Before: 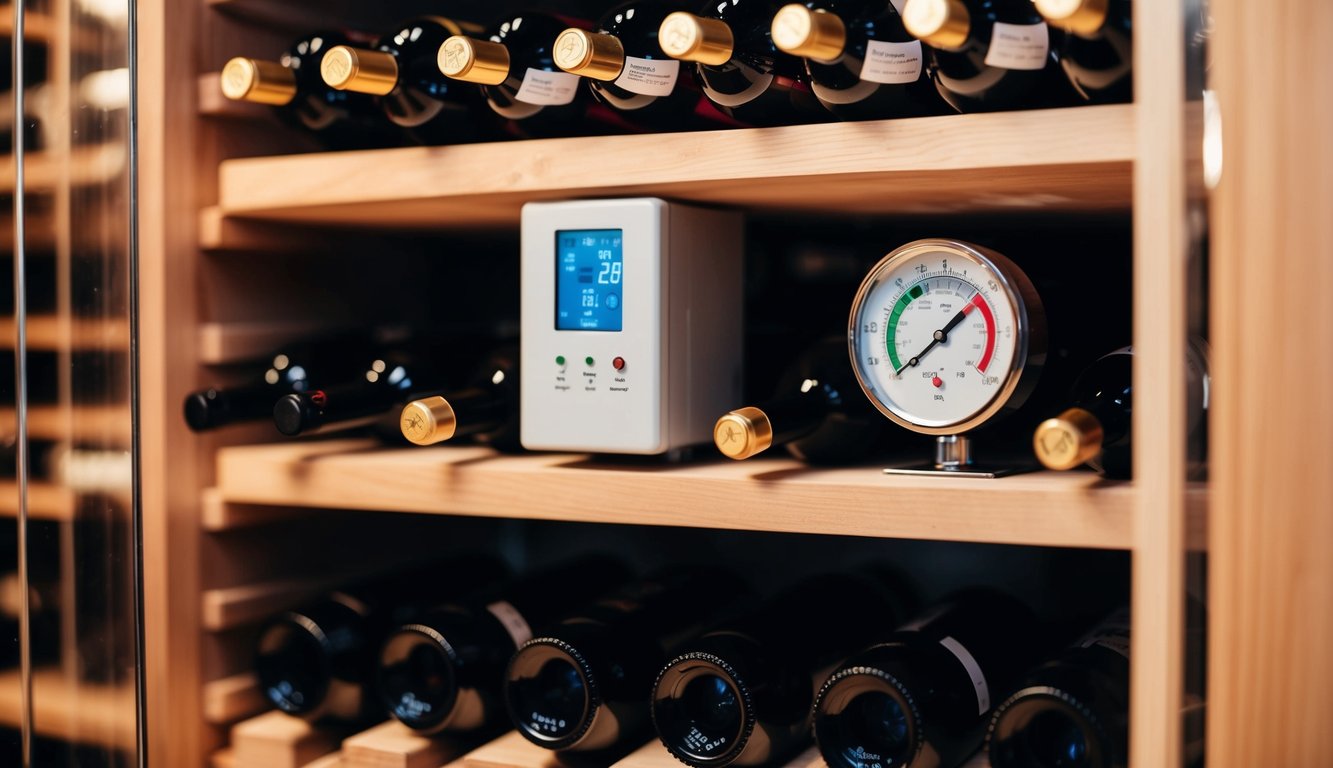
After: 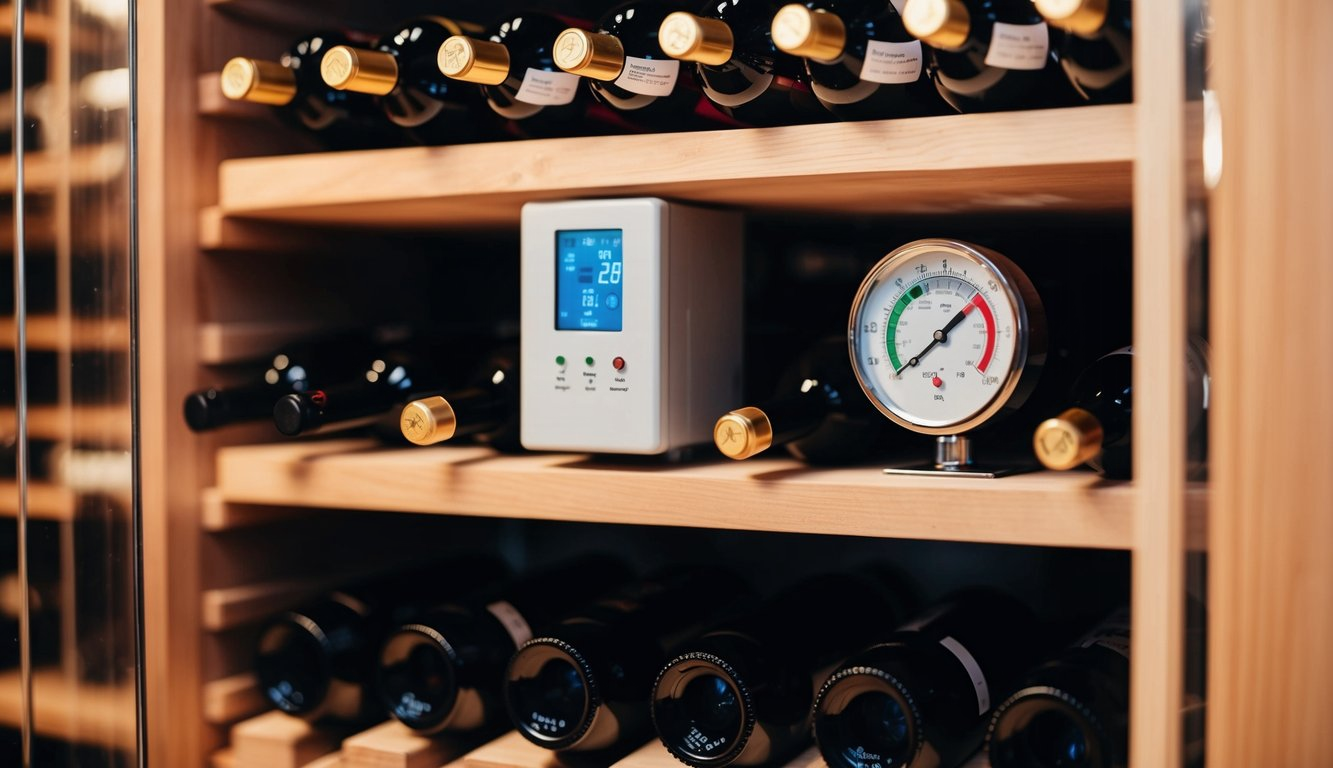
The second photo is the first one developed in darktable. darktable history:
contrast equalizer: octaves 7, y [[0.514, 0.573, 0.581, 0.508, 0.5, 0.5], [0.5 ×6], [0.5 ×6], [0 ×6], [0 ×6]], mix -0.297
